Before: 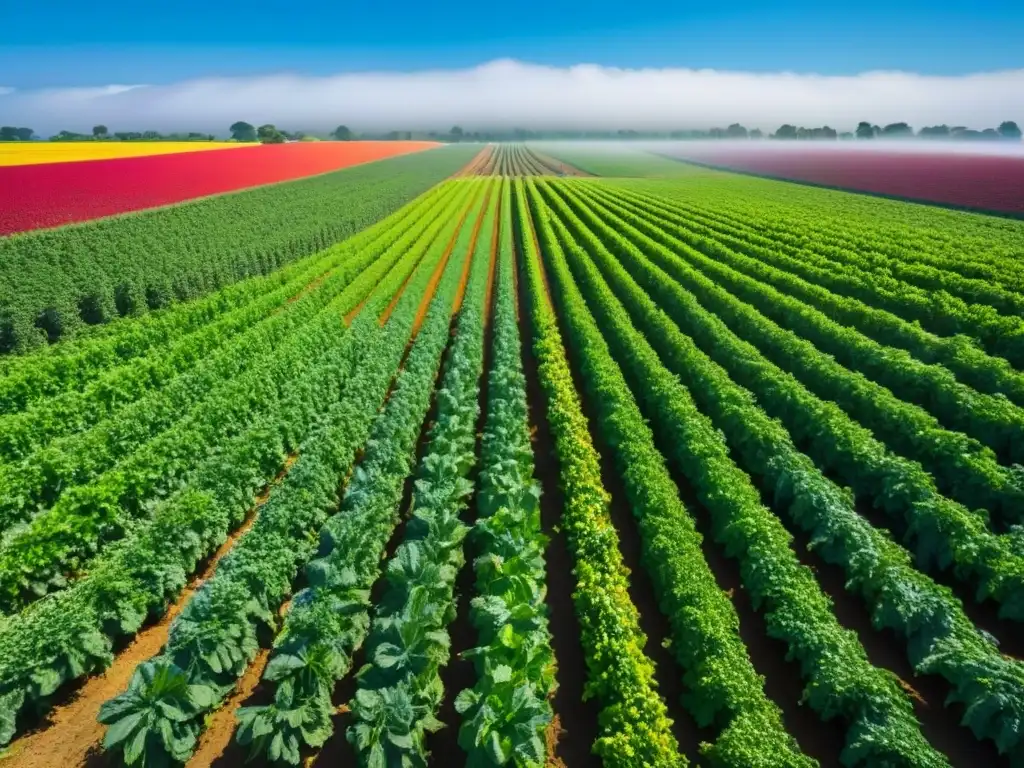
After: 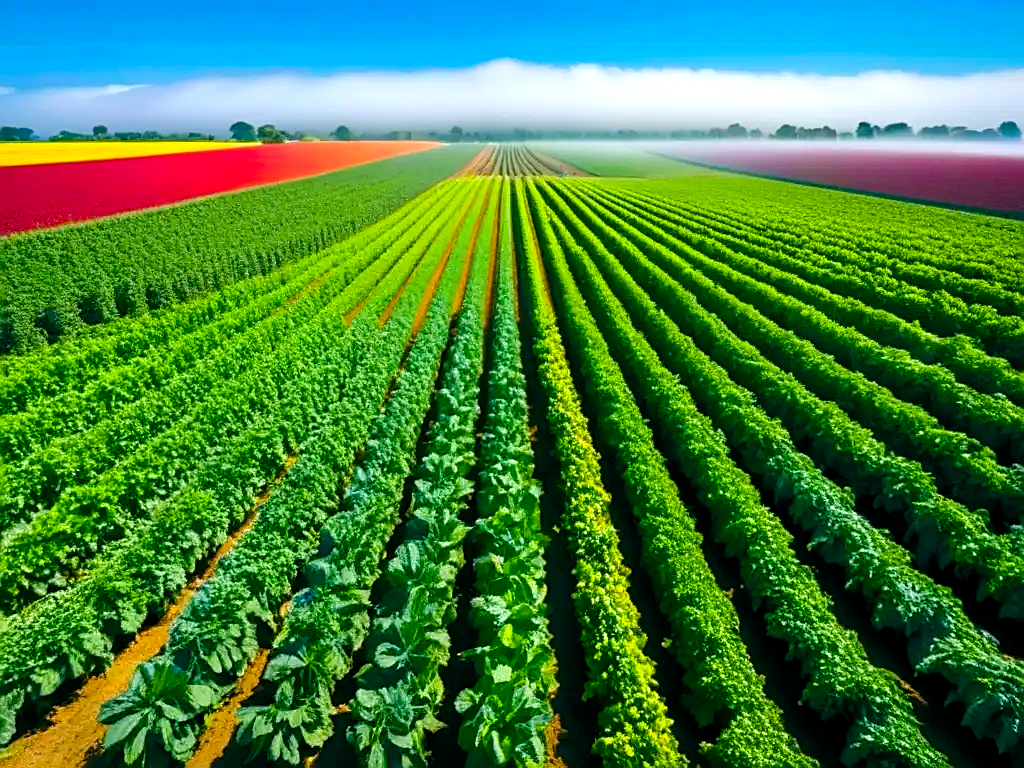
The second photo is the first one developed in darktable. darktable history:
sharpen: on, module defaults
color balance rgb: global offset › luminance -0.335%, global offset › chroma 0.106%, global offset › hue 168.35°, linear chroma grading › global chroma 9.315%, perceptual saturation grading › global saturation 20%, perceptual saturation grading › highlights -25.528%, perceptual saturation grading › shadows 24.91%, perceptual brilliance grading › highlights 10.294%, perceptual brilliance grading › mid-tones 5.051%, global vibrance 20%
